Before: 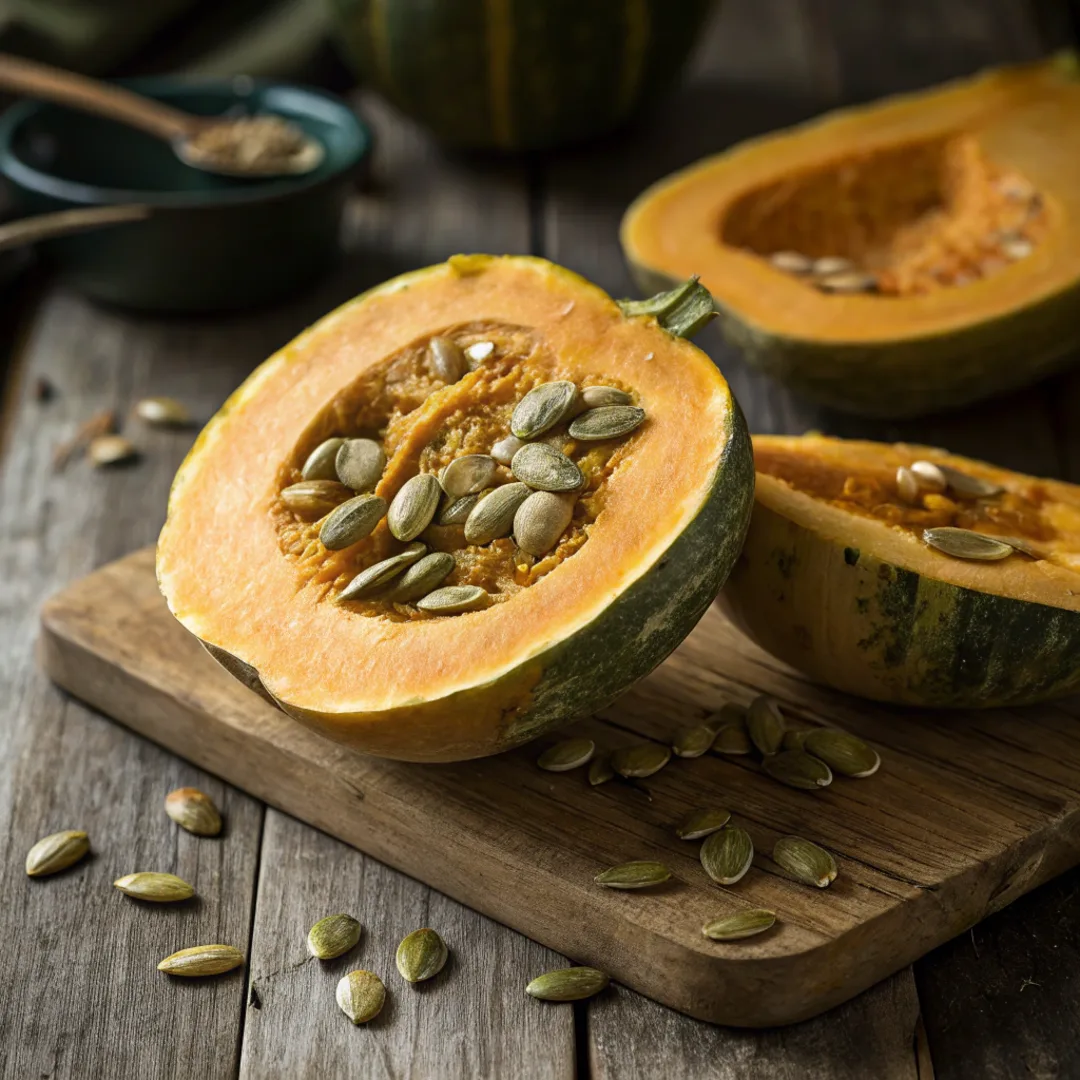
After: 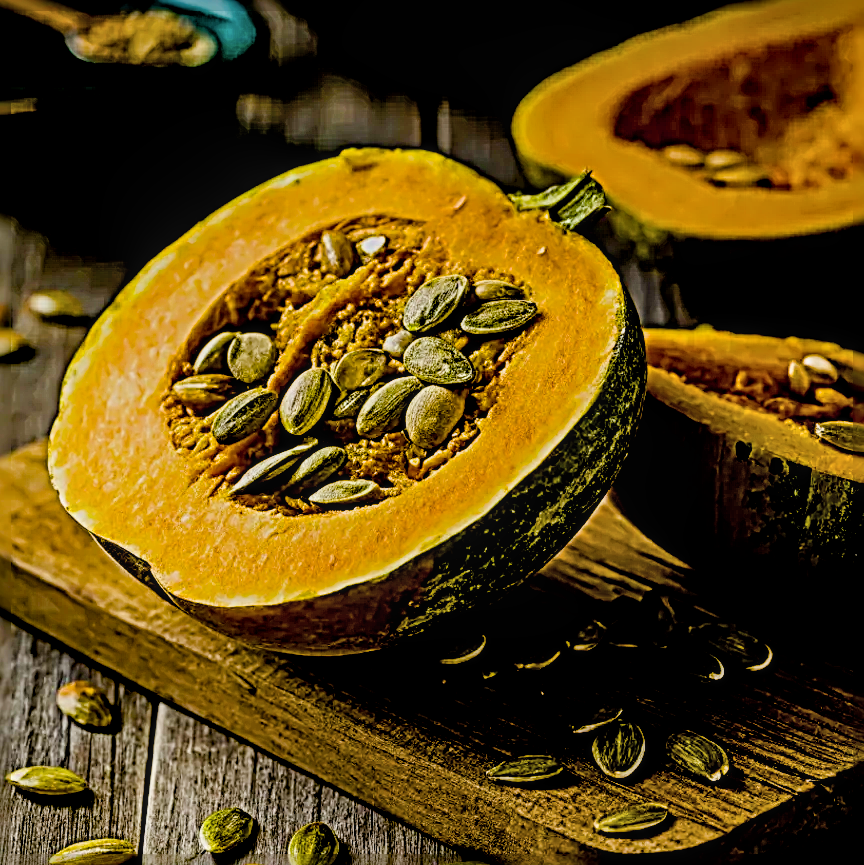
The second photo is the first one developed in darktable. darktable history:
sharpen: radius 4.023, amount 1.992
color balance rgb: linear chroma grading › shadows 15.991%, perceptual saturation grading › global saturation 28.835%, perceptual saturation grading › mid-tones 12.708%, perceptual saturation grading › shadows 10.438%, global vibrance 50.731%
crop and rotate: left 10.035%, top 9.868%, right 9.904%, bottom 9.96%
local contrast: on, module defaults
exposure: black level correction 0.029, exposure -0.08 EV, compensate highlight preservation false
filmic rgb: black relative exposure -7.65 EV, white relative exposure 4.56 EV, threshold 5.95 EV, hardness 3.61, enable highlight reconstruction true
shadows and highlights: shadows 25.02, highlights -48.07, soften with gaussian
